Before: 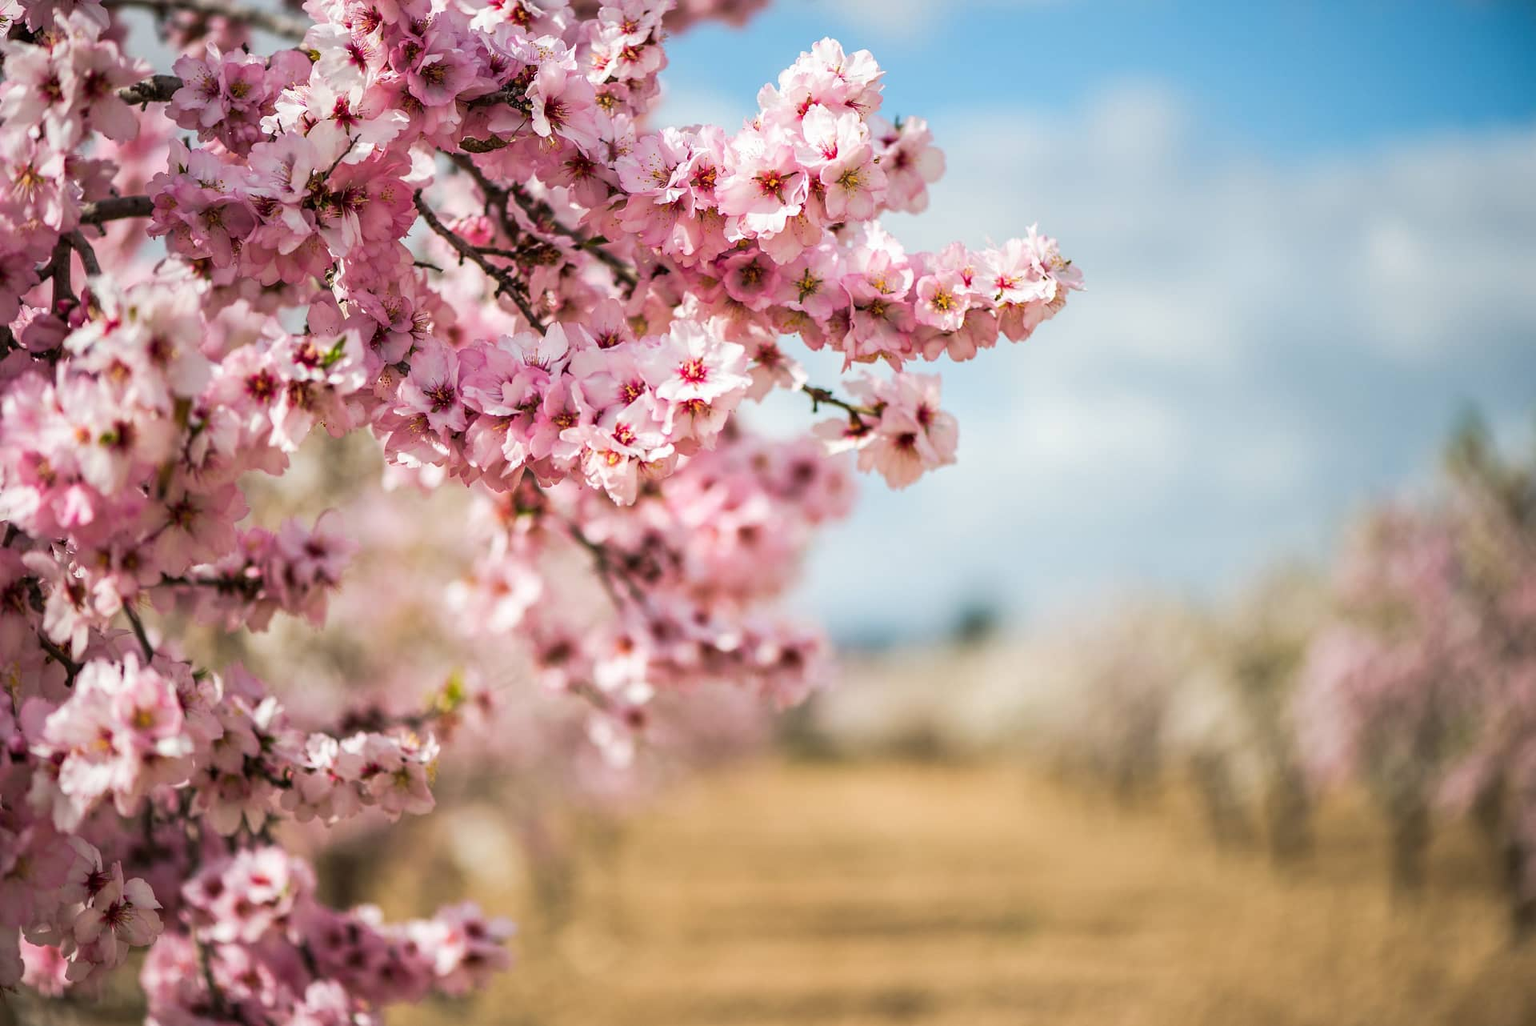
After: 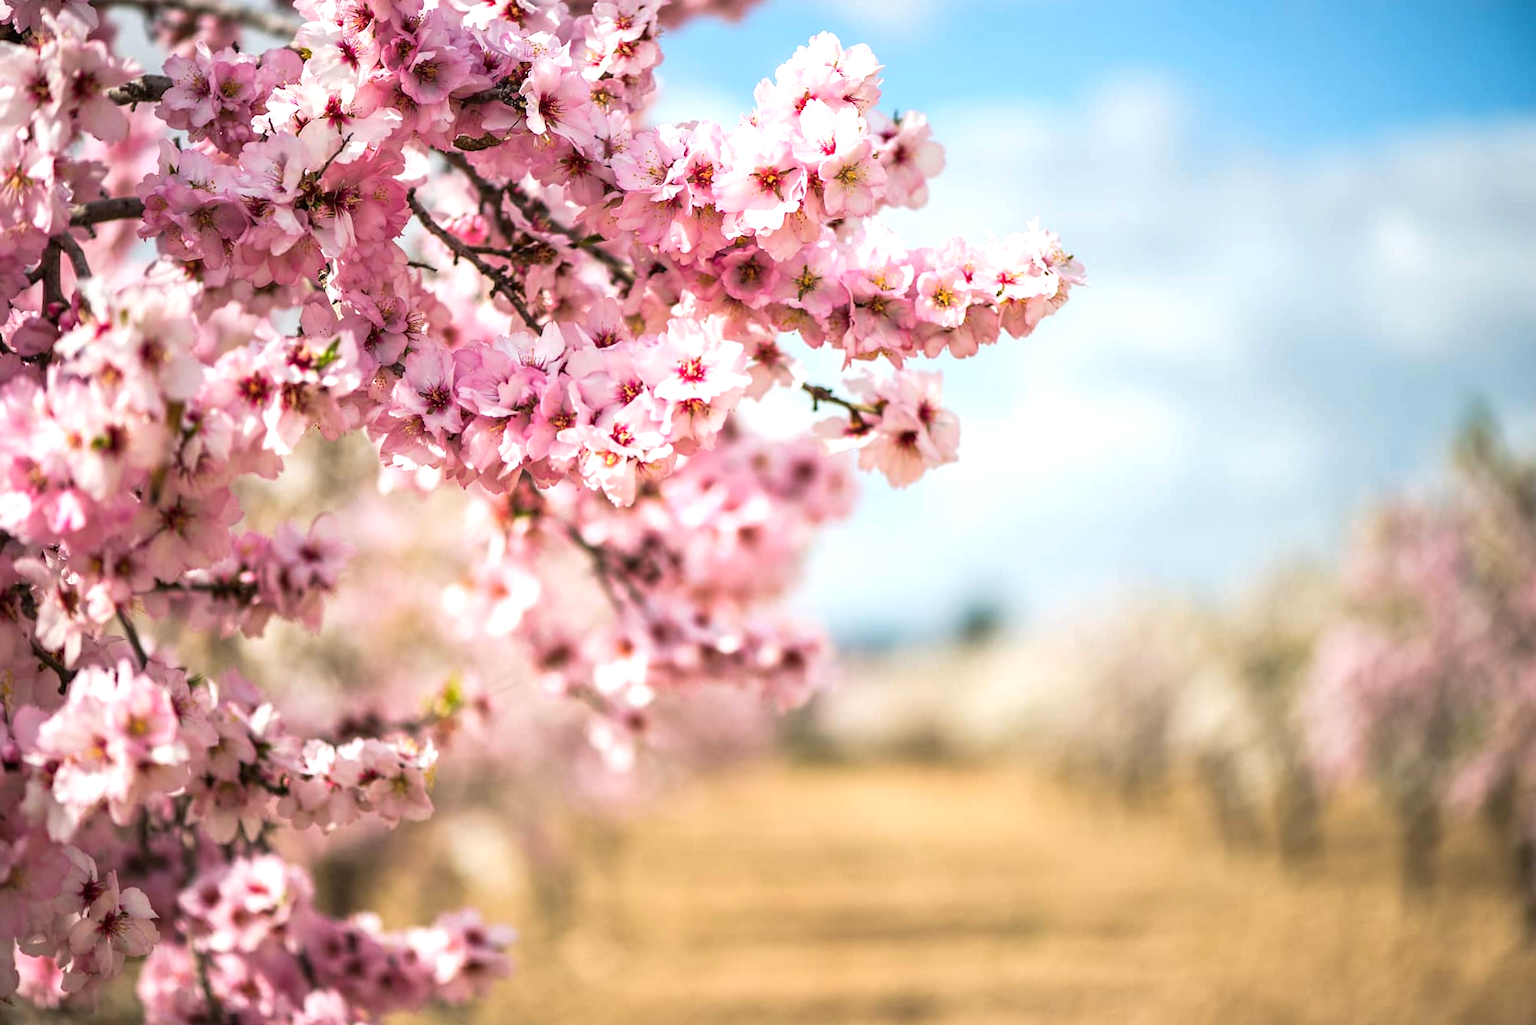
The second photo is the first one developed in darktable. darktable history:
rotate and perspective: rotation -0.45°, automatic cropping original format, crop left 0.008, crop right 0.992, crop top 0.012, crop bottom 0.988
exposure: exposure 0.485 EV, compensate highlight preservation false
